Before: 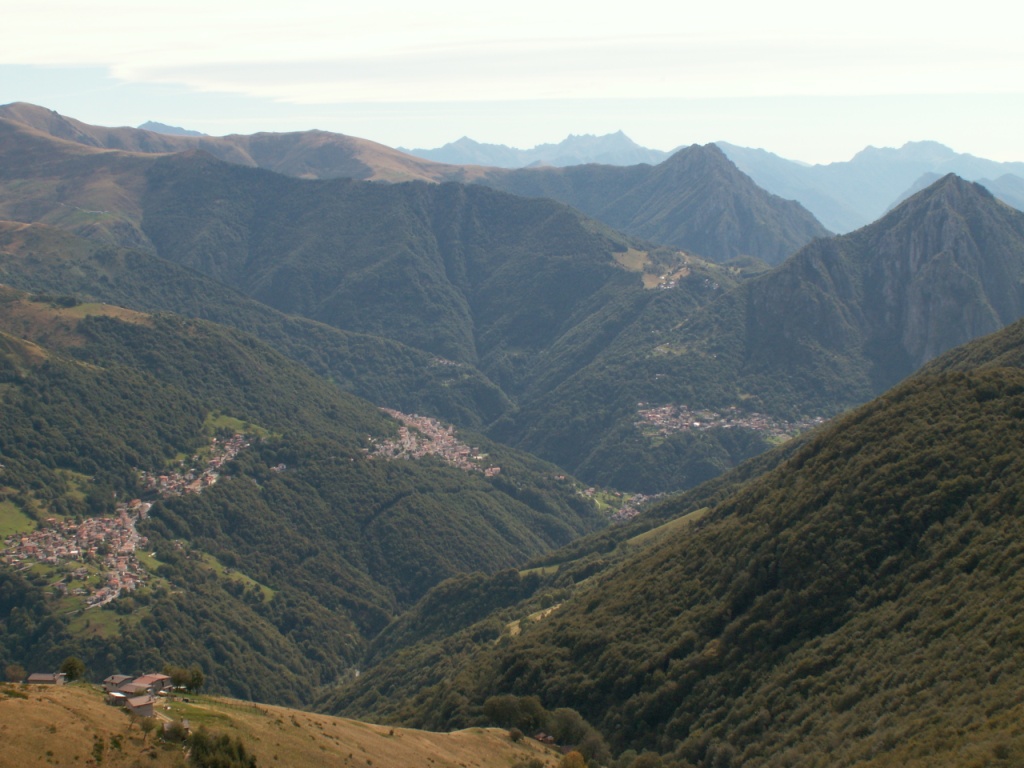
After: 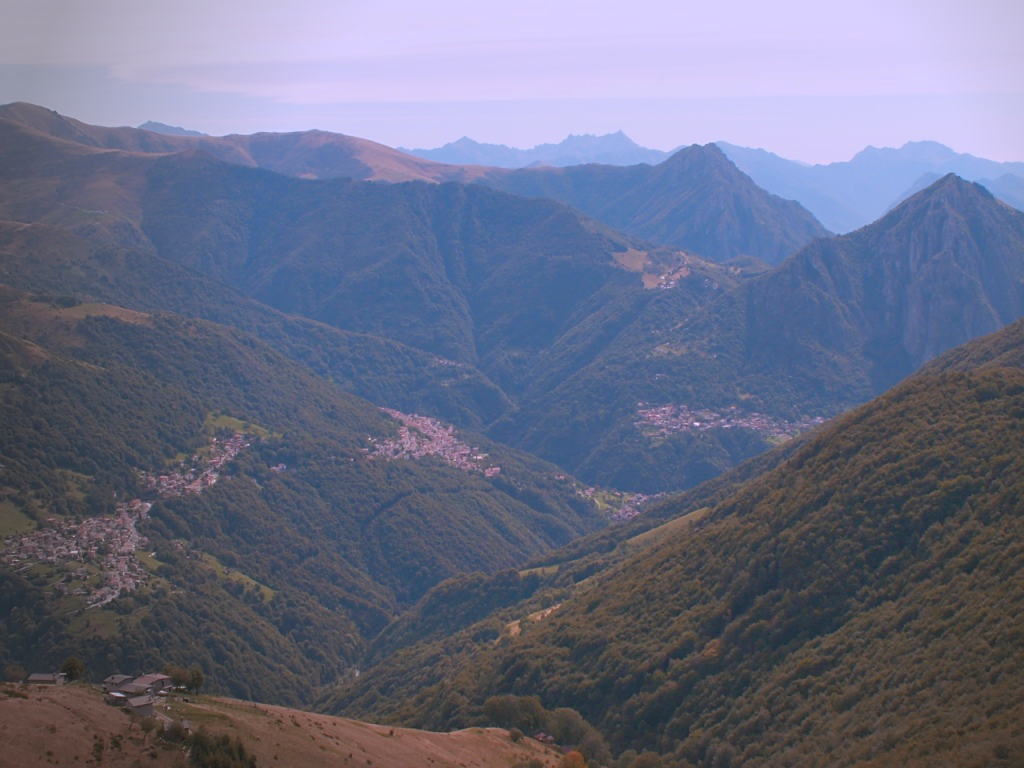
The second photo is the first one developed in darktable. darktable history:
white balance: red 0.98, blue 1.034
contrast brightness saturation: contrast -0.28
vignetting: fall-off start 73.57%, center (0.22, -0.235)
color correction: highlights a* 15.46, highlights b* -20.56
color zones: curves: ch1 [(0.263, 0.53) (0.376, 0.287) (0.487, 0.512) (0.748, 0.547) (1, 0.513)]; ch2 [(0.262, 0.45) (0.751, 0.477)], mix 31.98%
color balance rgb: perceptual saturation grading › global saturation 20%, perceptual saturation grading › highlights -25%, perceptual saturation grading › shadows 25%
sharpen: radius 1.864, amount 0.398, threshold 1.271
